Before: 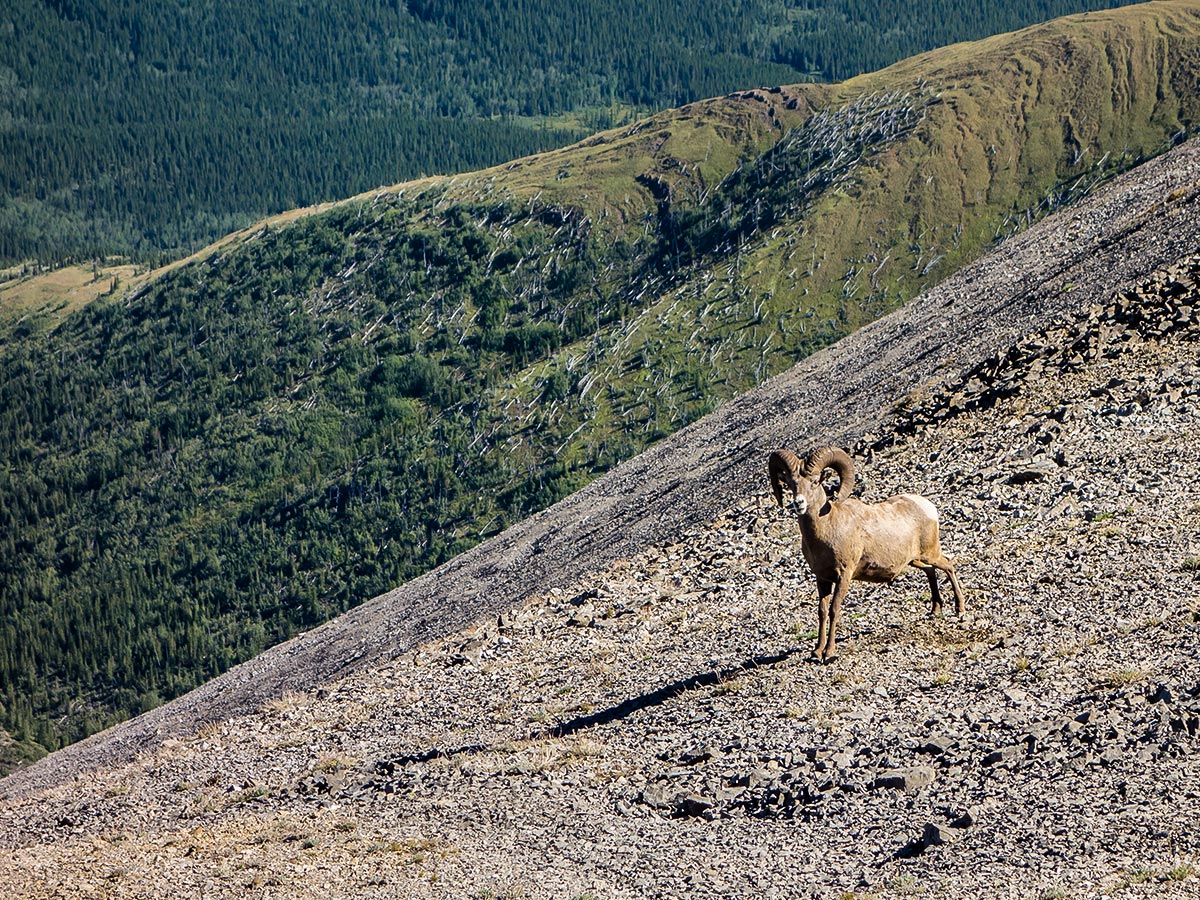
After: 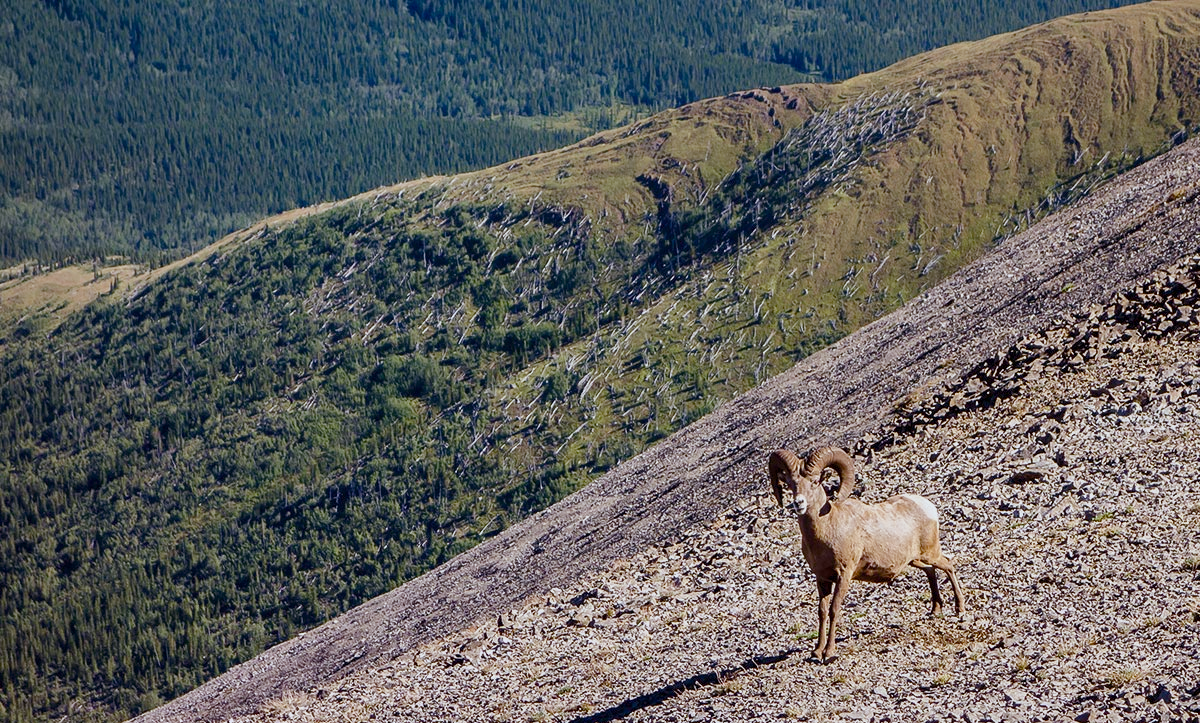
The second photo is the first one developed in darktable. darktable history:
color balance rgb: shadows lift › chroma 1%, shadows lift › hue 113°, highlights gain › chroma 0.2%, highlights gain › hue 333°, perceptual saturation grading › global saturation 20%, perceptual saturation grading › highlights -50%, perceptual saturation grading › shadows 25%, contrast -10%
crop: bottom 19.644%
white balance: red 0.925, blue 1.046
rgb levels: mode RGB, independent channels, levels [[0, 0.474, 1], [0, 0.5, 1], [0, 0.5, 1]]
